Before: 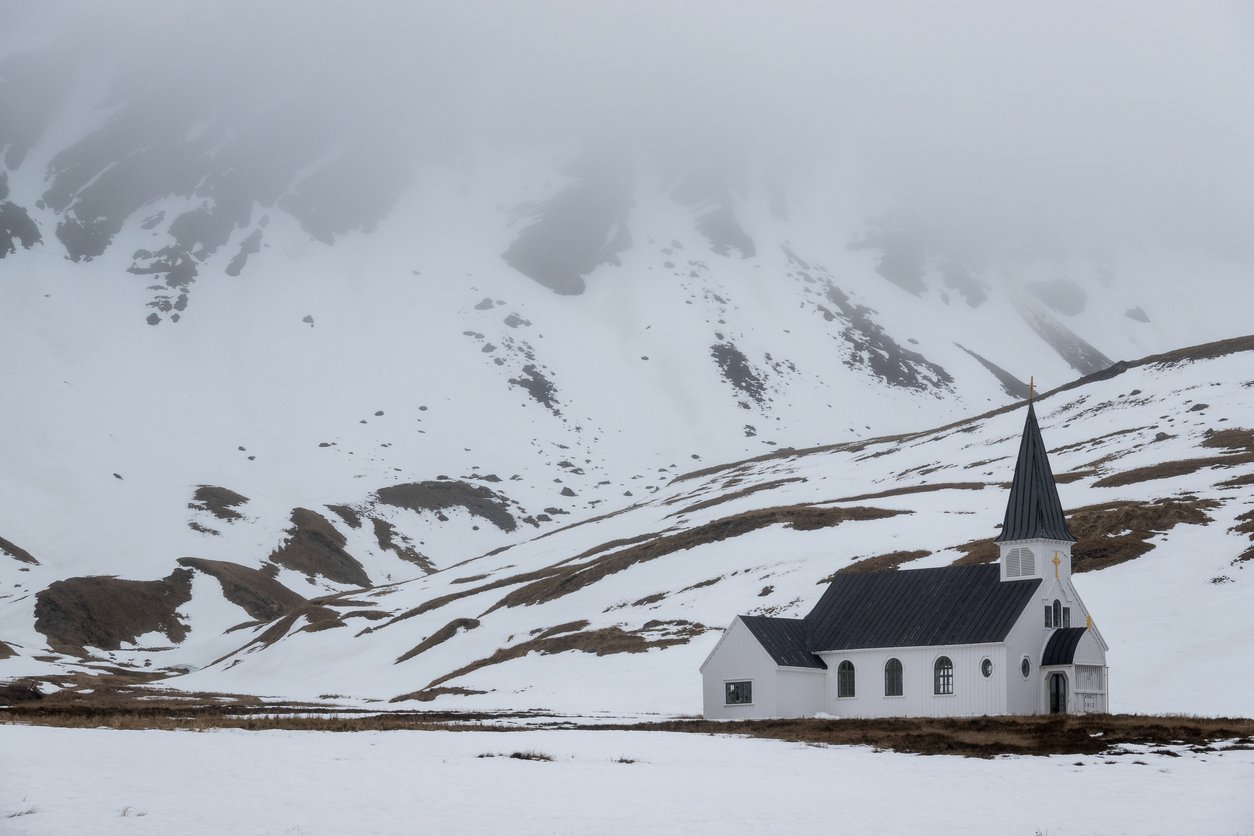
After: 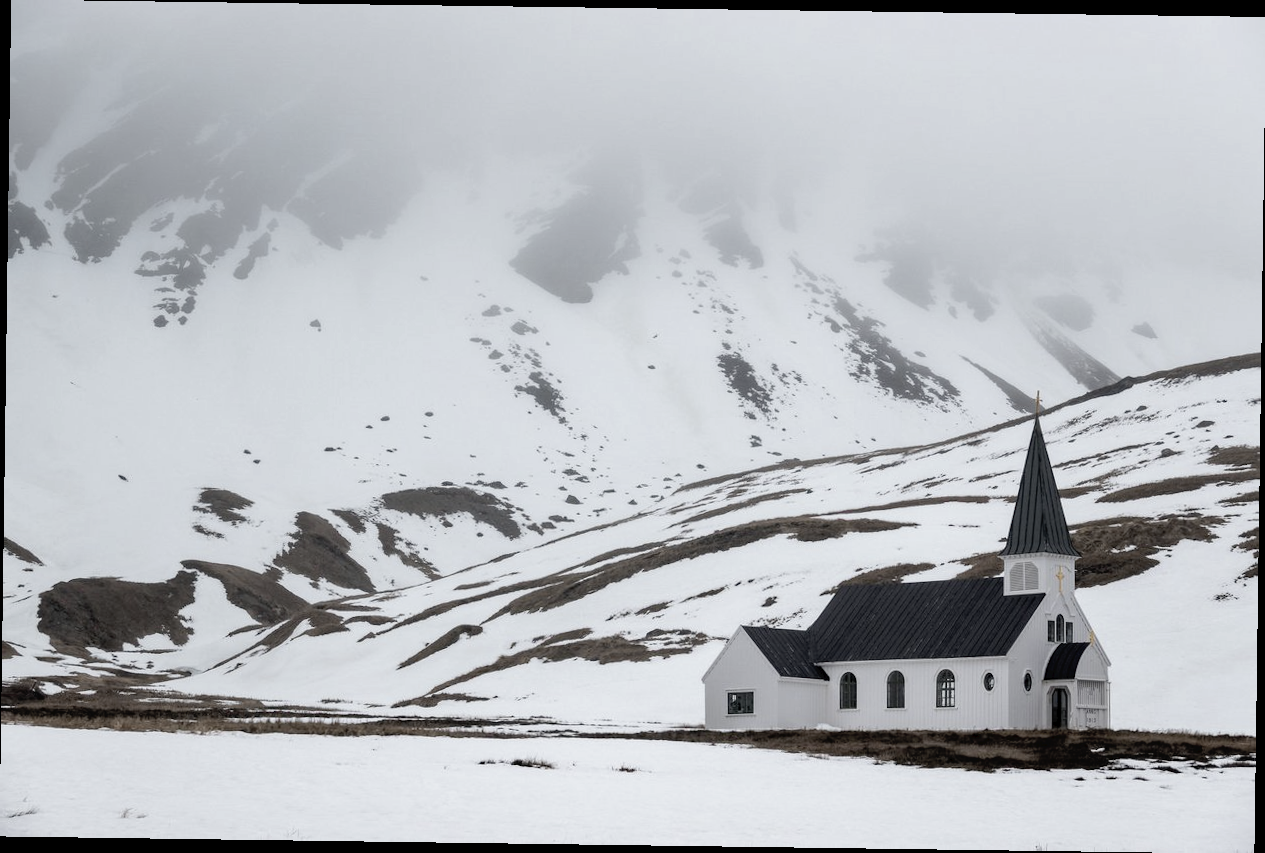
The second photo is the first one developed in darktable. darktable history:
rotate and perspective: rotation 0.8°, automatic cropping off
tone curve: curves: ch0 [(0, 0) (0.003, 0.022) (0.011, 0.025) (0.025, 0.025) (0.044, 0.029) (0.069, 0.042) (0.1, 0.068) (0.136, 0.118) (0.177, 0.176) (0.224, 0.233) (0.277, 0.299) (0.335, 0.371) (0.399, 0.448) (0.468, 0.526) (0.543, 0.605) (0.623, 0.684) (0.709, 0.775) (0.801, 0.869) (0.898, 0.957) (1, 1)], preserve colors none
haze removal: compatibility mode true, adaptive false
color zones: curves: ch0 [(0, 0.6) (0.129, 0.585) (0.193, 0.596) (0.429, 0.5) (0.571, 0.5) (0.714, 0.5) (0.857, 0.5) (1, 0.6)]; ch1 [(0, 0.453) (0.112, 0.245) (0.213, 0.252) (0.429, 0.233) (0.571, 0.231) (0.683, 0.242) (0.857, 0.296) (1, 0.453)]
